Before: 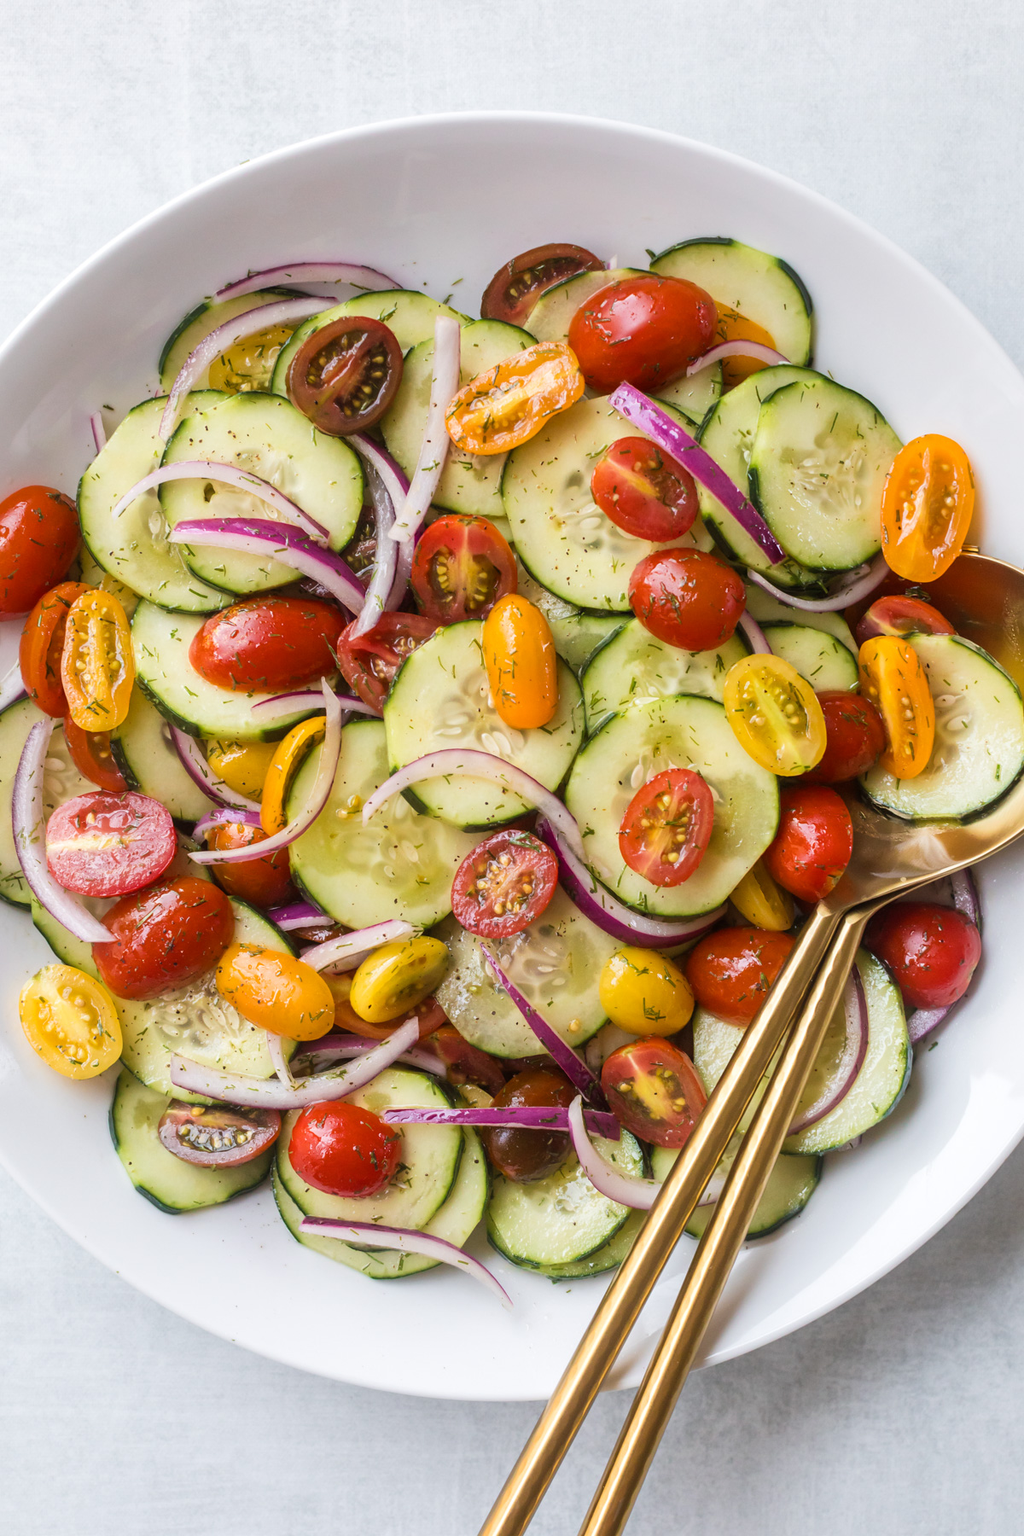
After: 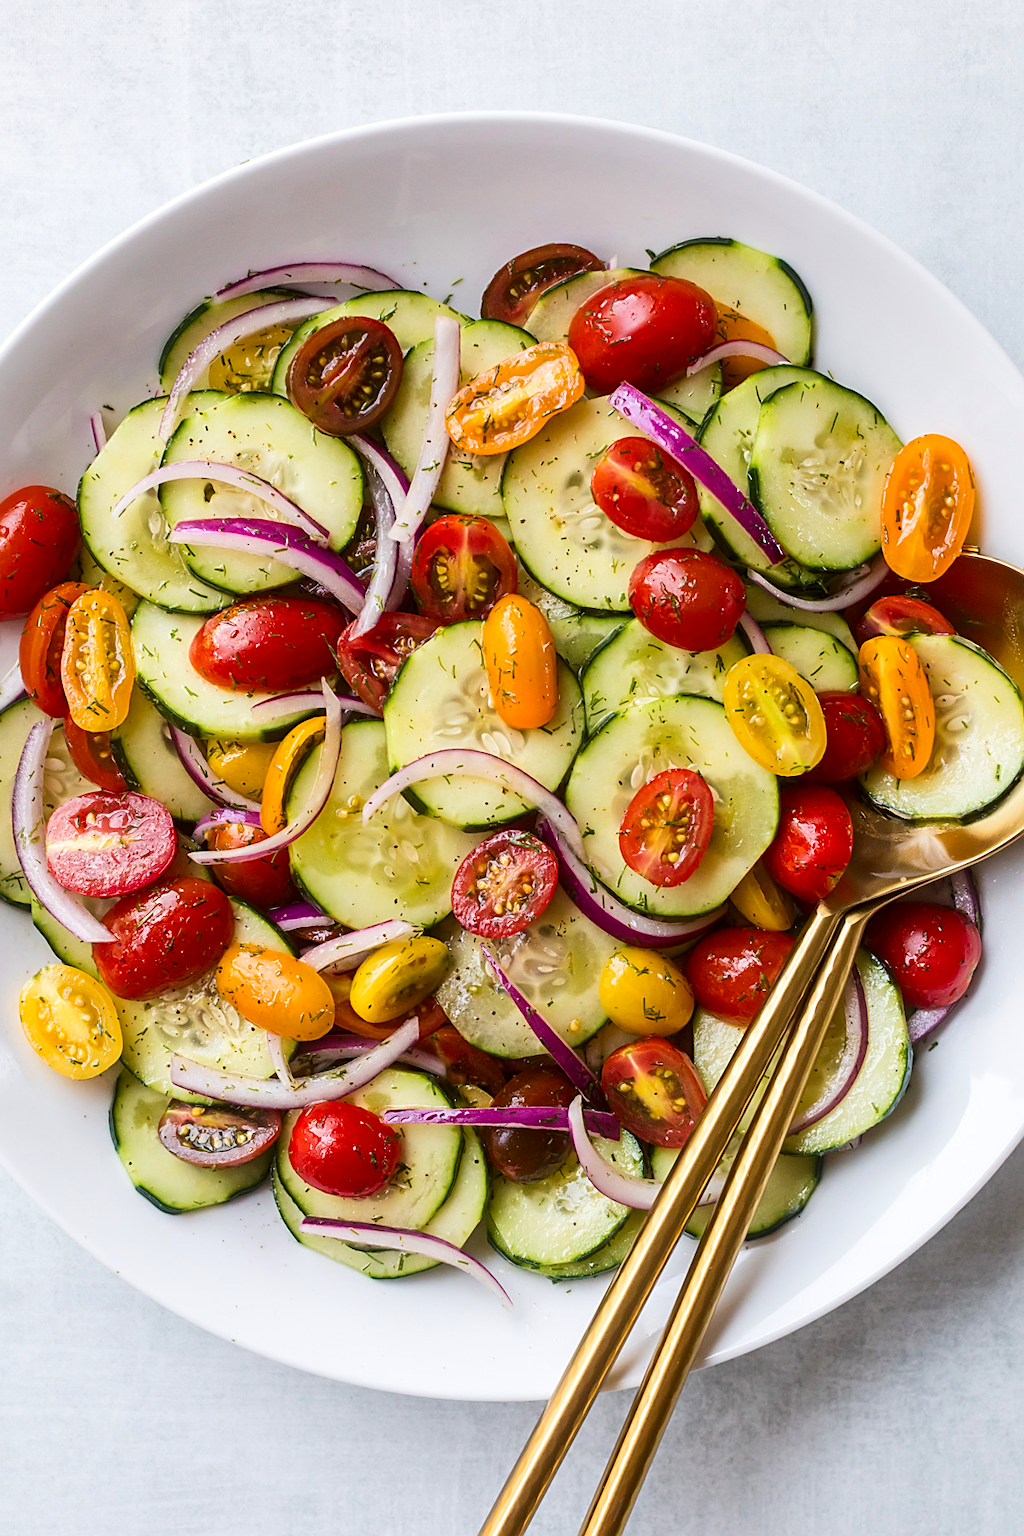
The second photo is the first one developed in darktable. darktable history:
sharpen: on, module defaults
contrast brightness saturation: contrast 0.128, brightness -0.062, saturation 0.16
